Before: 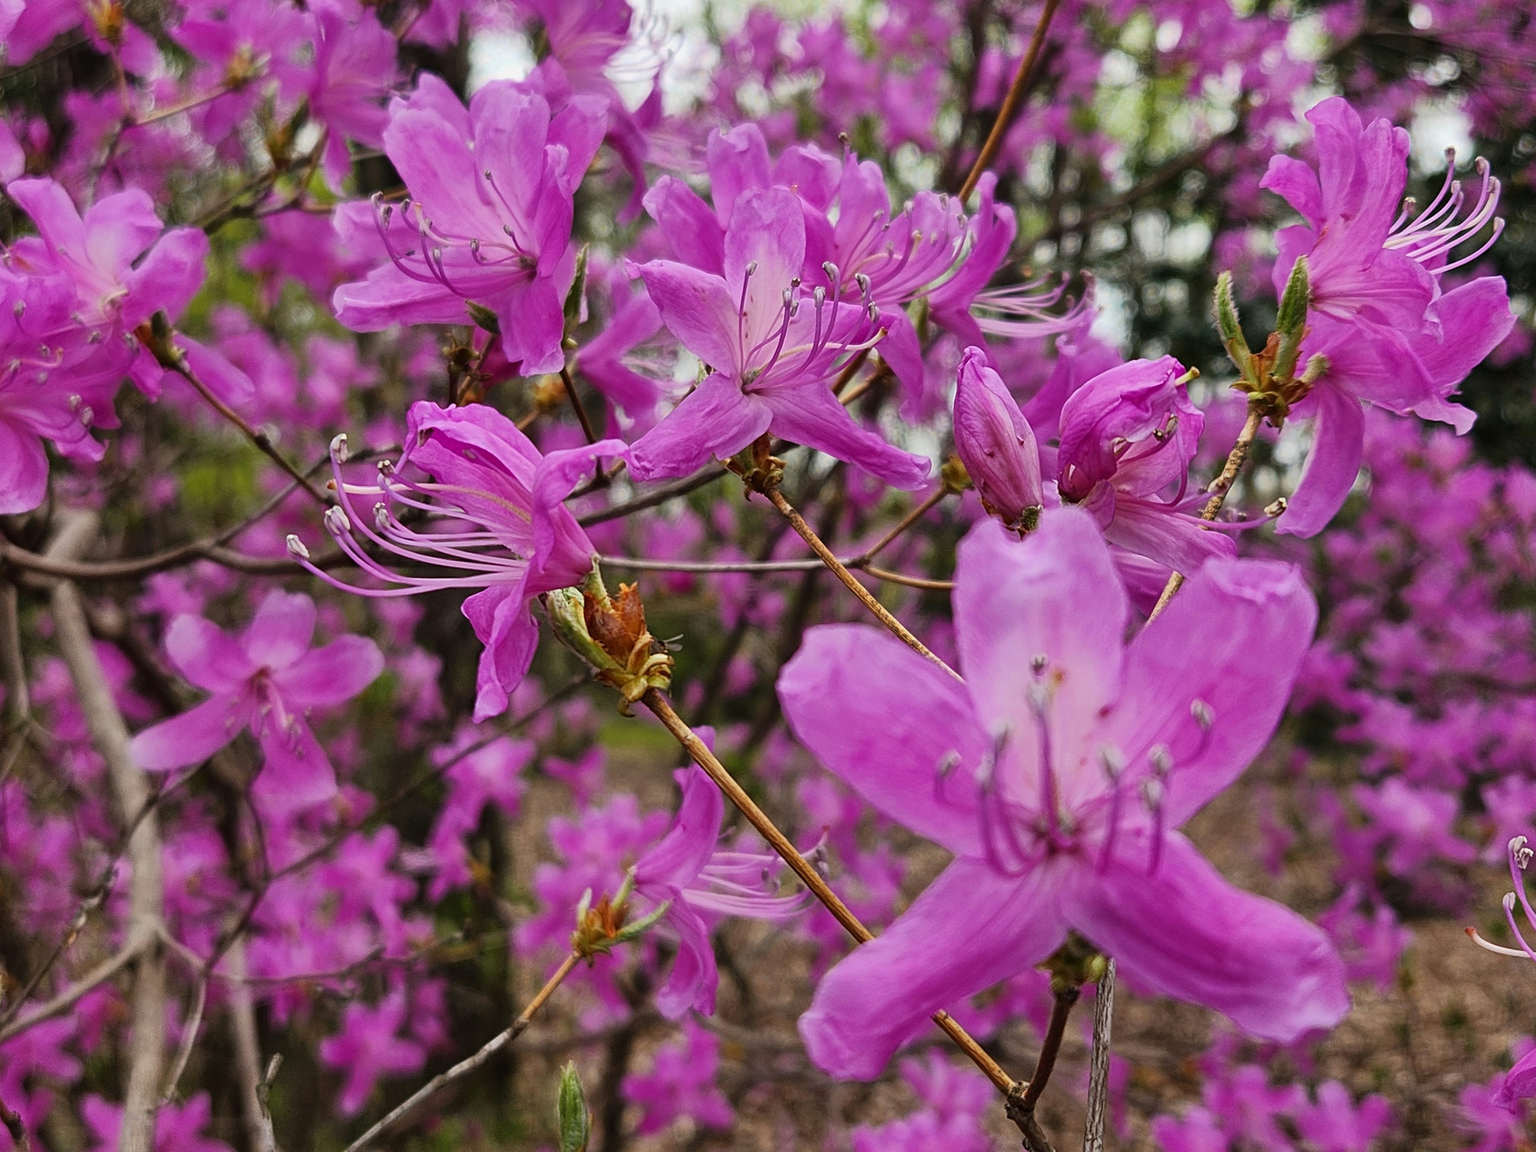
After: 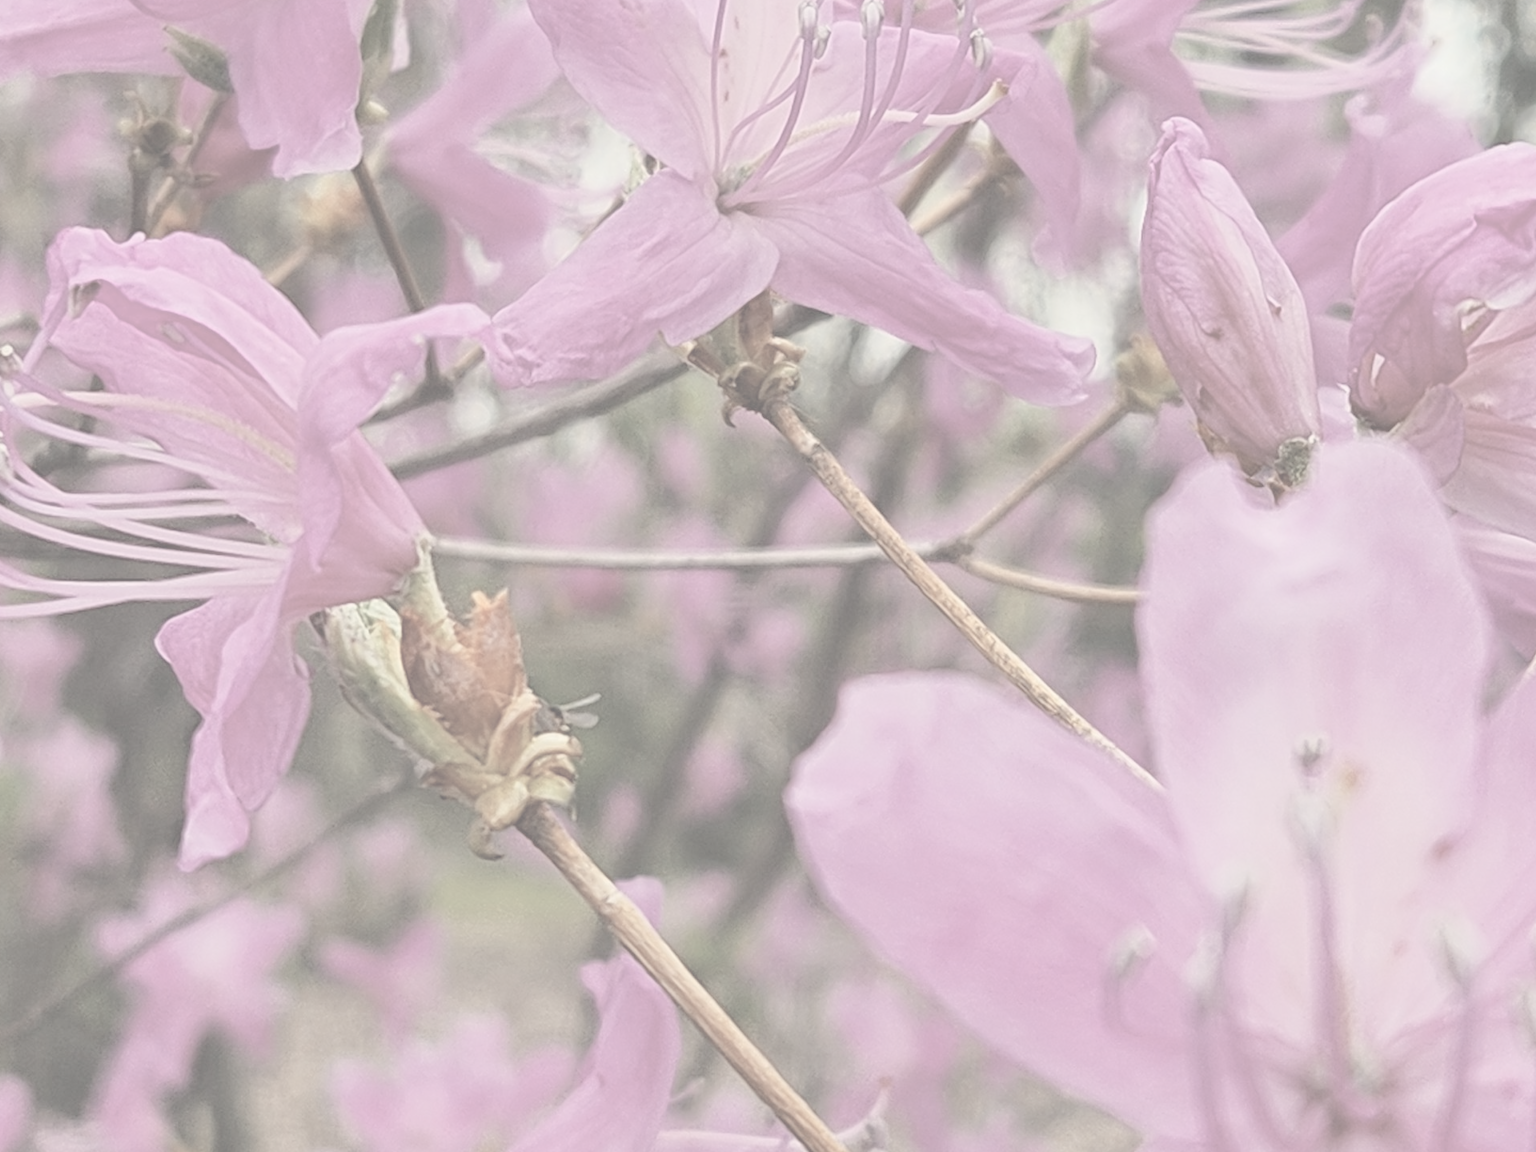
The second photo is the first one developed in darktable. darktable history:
crop: left 25%, top 25%, right 25%, bottom 25%
white balance: red 1.029, blue 0.92
exposure: black level correction 0, exposure 0.7 EV, compensate exposure bias true, compensate highlight preservation false
contrast brightness saturation: contrast -0.32, brightness 0.75, saturation -0.78
